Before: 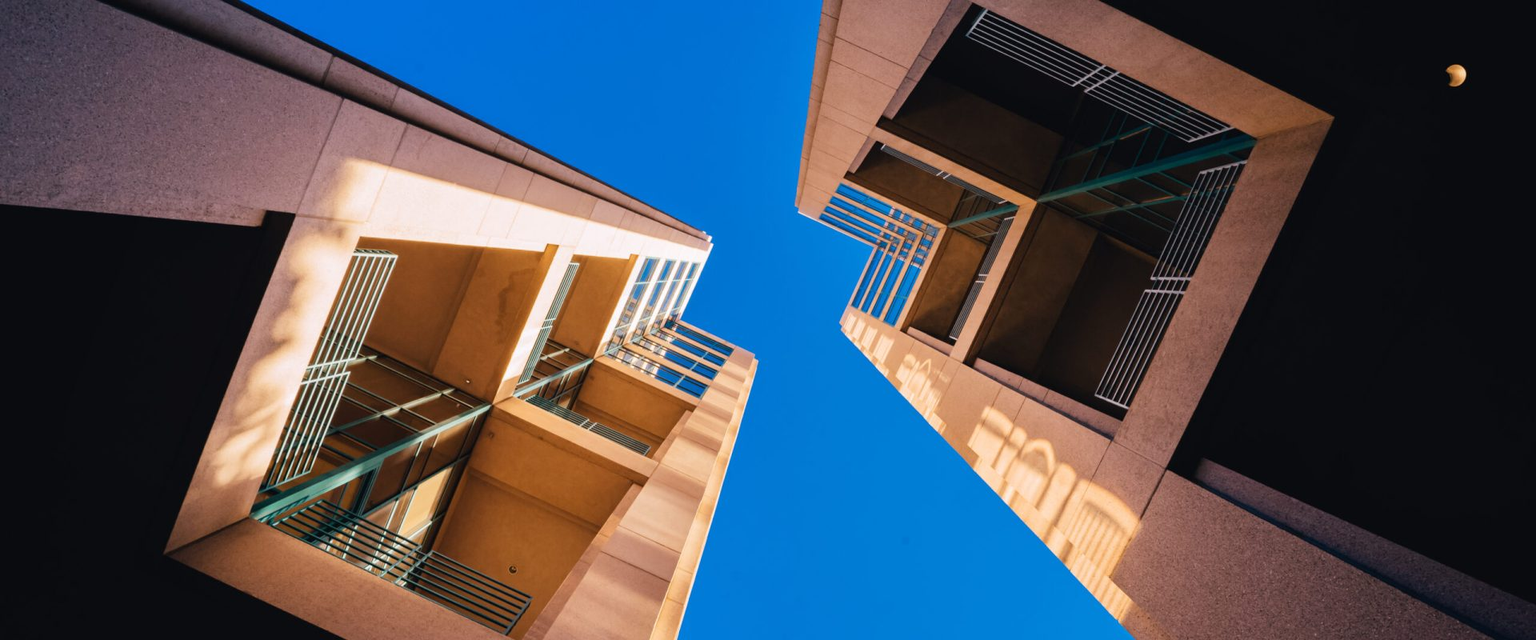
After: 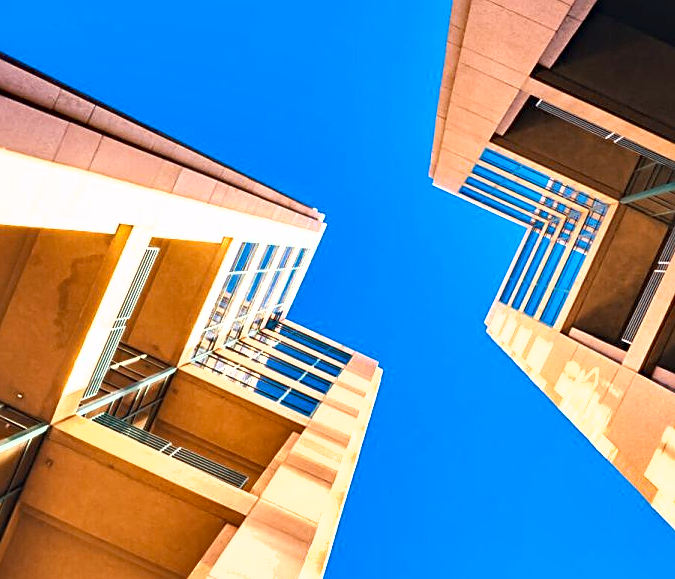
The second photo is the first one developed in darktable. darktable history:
exposure: black level correction 0, exposure 1 EV, compensate exposure bias true, compensate highlight preservation false
sharpen: on, module defaults
shadows and highlights: radius 108.52, shadows 23.73, highlights -59.32, low approximation 0.01, soften with gaussian
haze removal: strength 0.29, distance 0.25, compatibility mode true, adaptive false
crop and rotate: left 29.476%, top 10.214%, right 35.32%, bottom 17.333%
